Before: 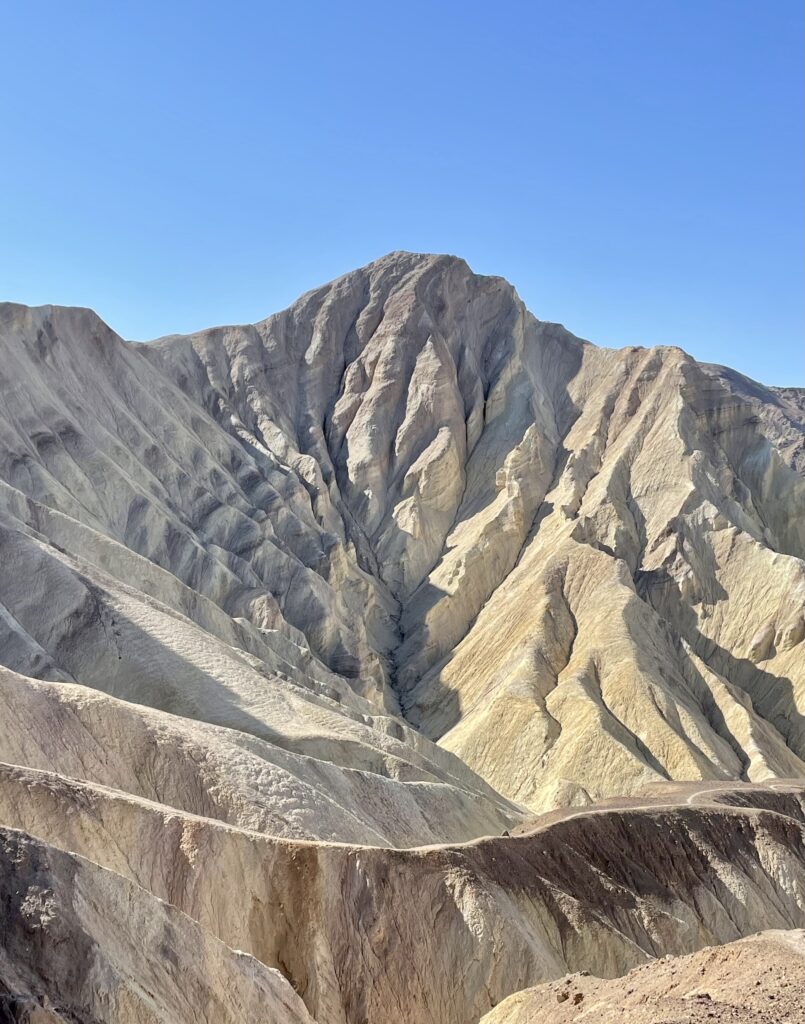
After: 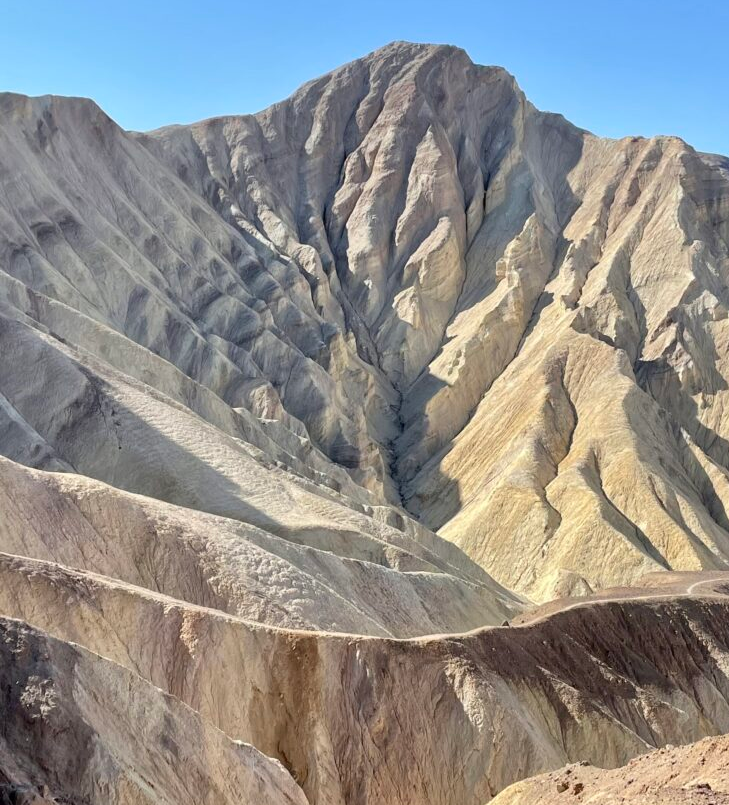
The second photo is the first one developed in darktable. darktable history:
crop: top 20.586%, right 9.33%, bottom 0.275%
